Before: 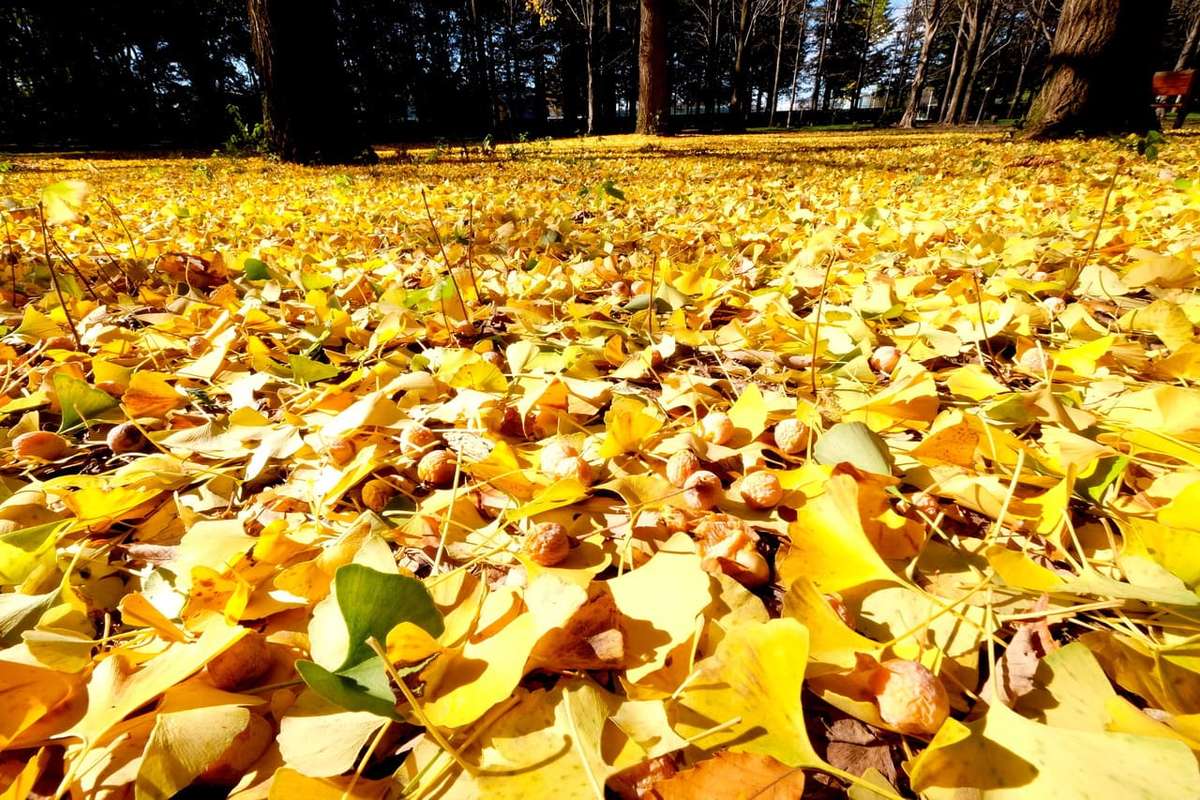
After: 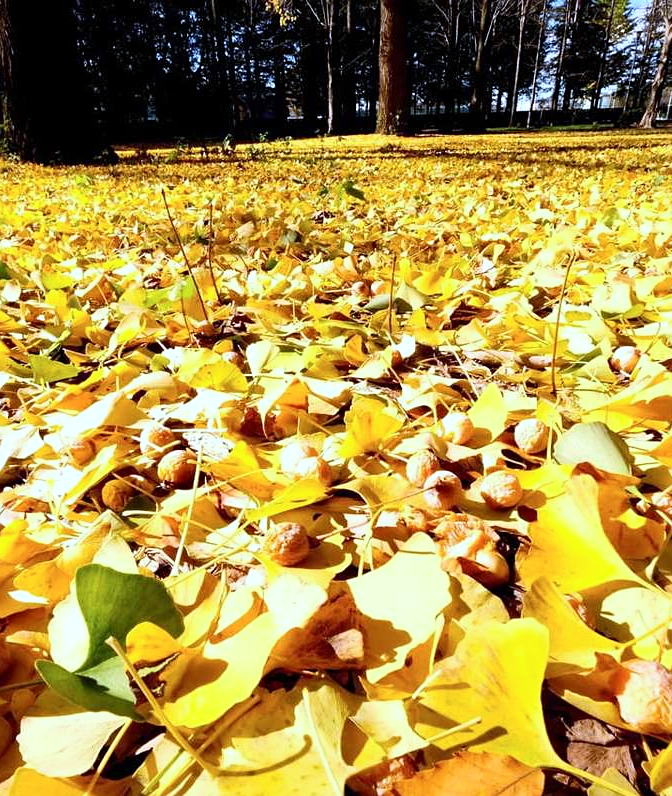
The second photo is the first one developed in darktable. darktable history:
sharpen: amount 0.2
contrast brightness saturation: contrast 0.15, brightness 0.05
crop: left 21.674%, right 22.086%
white balance: red 0.948, green 1.02, blue 1.176
